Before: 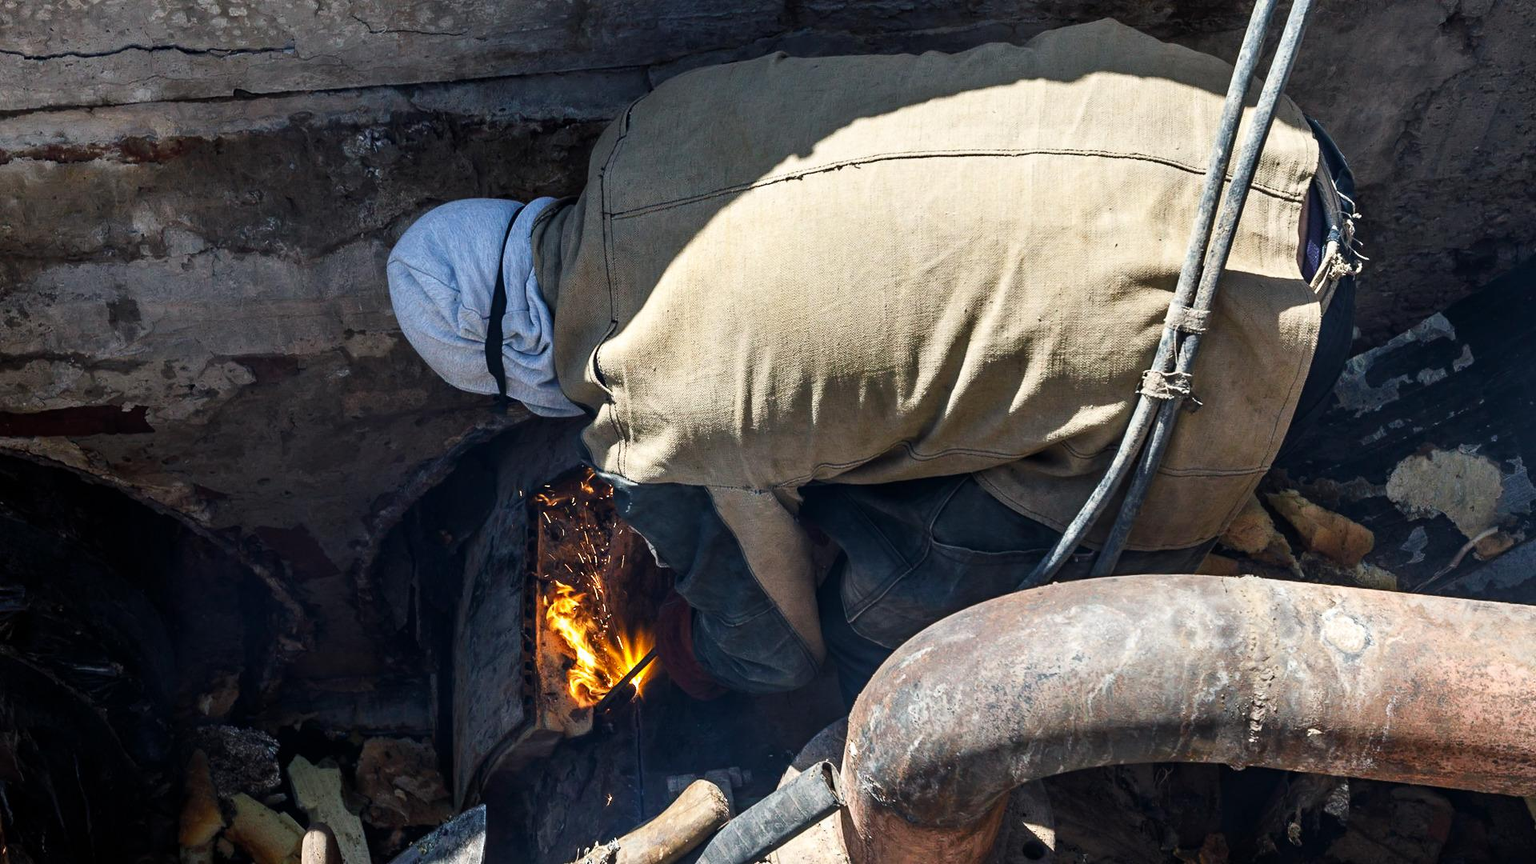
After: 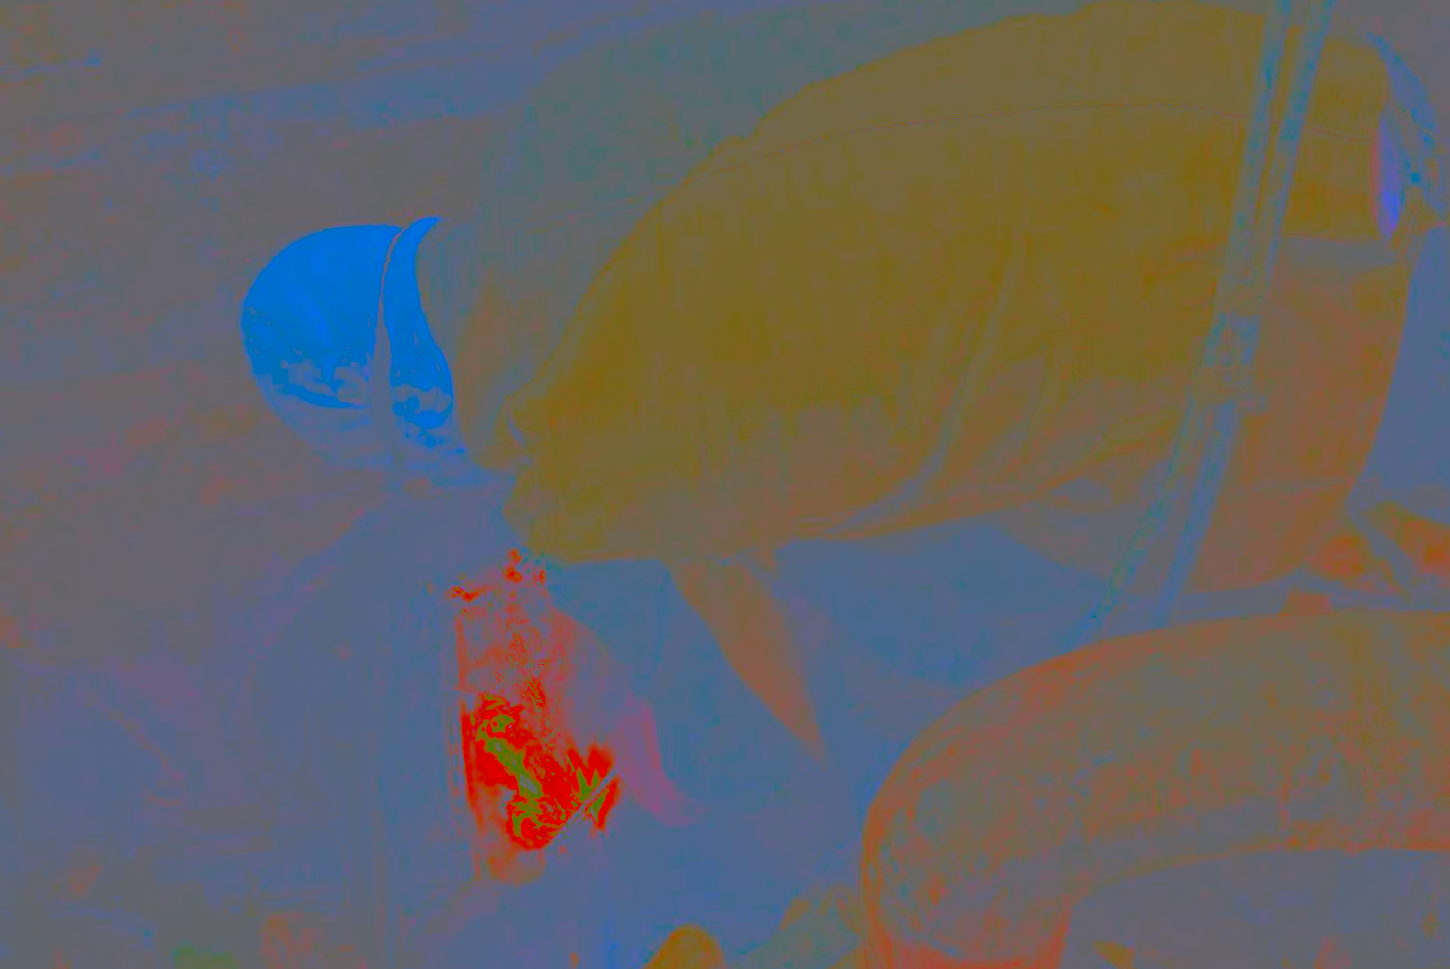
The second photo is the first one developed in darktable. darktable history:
local contrast: mode bilateral grid, contrast 20, coarseness 50, detail 120%, midtone range 0.2
crop and rotate: left 9.597%, right 10.195%
exposure: exposure 0.3 EV, compensate highlight preservation false
rotate and perspective: rotation -5°, crop left 0.05, crop right 0.952, crop top 0.11, crop bottom 0.89
contrast brightness saturation: contrast -0.99, brightness -0.17, saturation 0.75
tone curve: curves: ch0 [(0, 0.013) (0.054, 0.018) (0.205, 0.191) (0.289, 0.292) (0.39, 0.424) (0.493, 0.551) (0.666, 0.743) (0.795, 0.841) (1, 0.998)]; ch1 [(0, 0) (0.385, 0.343) (0.439, 0.415) (0.494, 0.495) (0.501, 0.501) (0.51, 0.509) (0.54, 0.552) (0.586, 0.614) (0.66, 0.706) (0.783, 0.804) (1, 1)]; ch2 [(0, 0) (0.32, 0.281) (0.403, 0.399) (0.441, 0.428) (0.47, 0.469) (0.498, 0.496) (0.524, 0.538) (0.566, 0.579) (0.633, 0.665) (0.7, 0.711) (1, 1)], color space Lab, independent channels, preserve colors none
